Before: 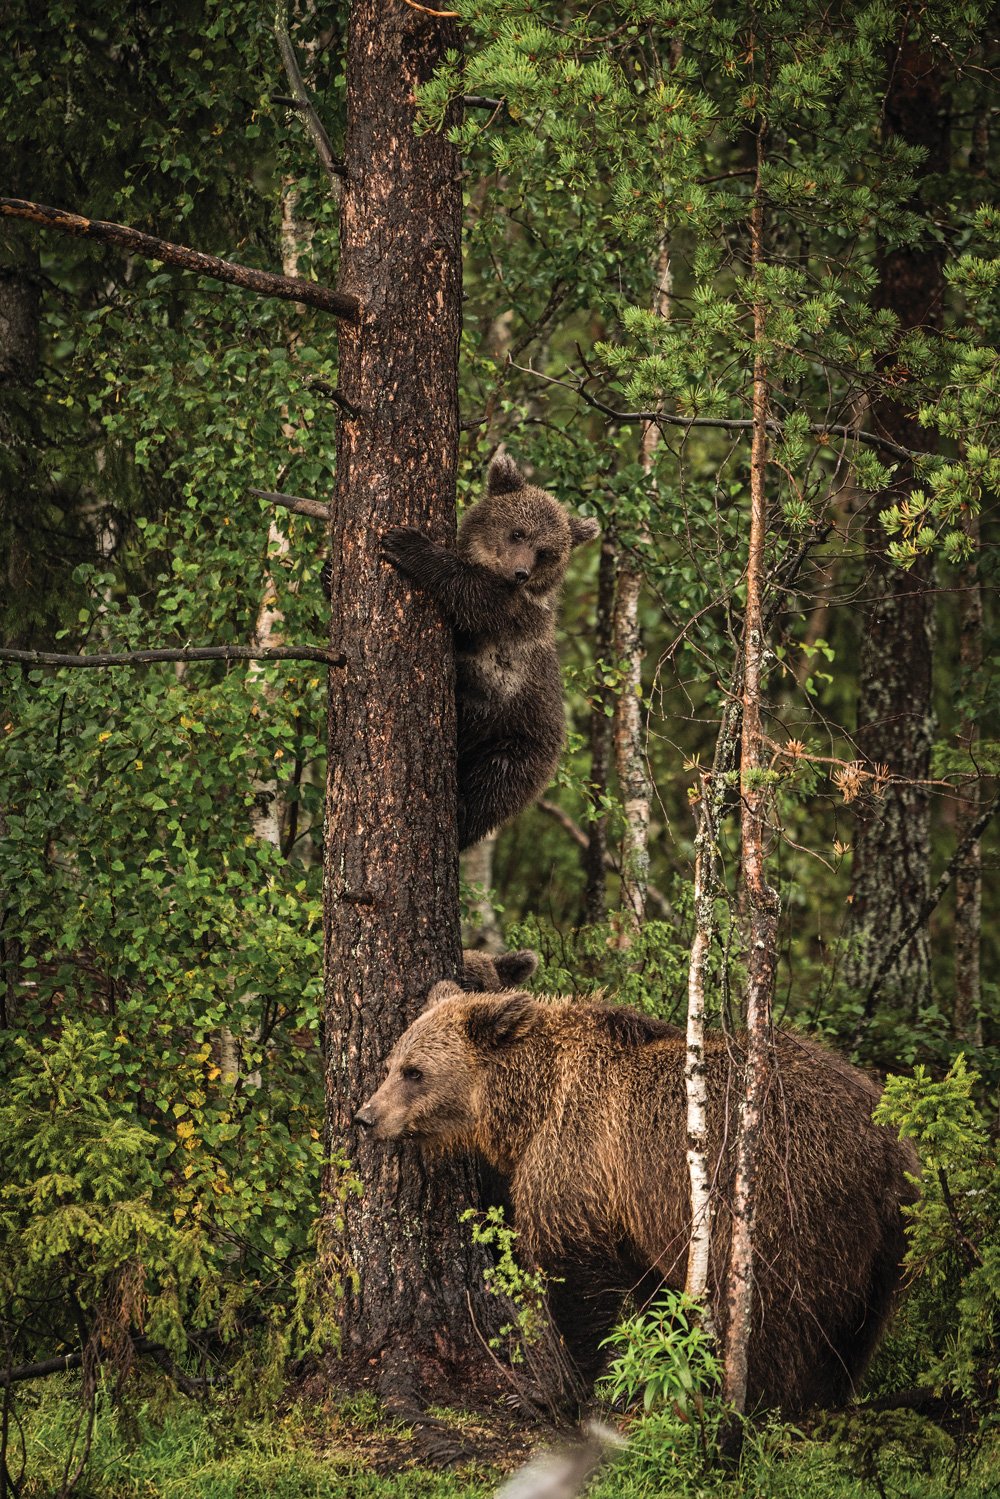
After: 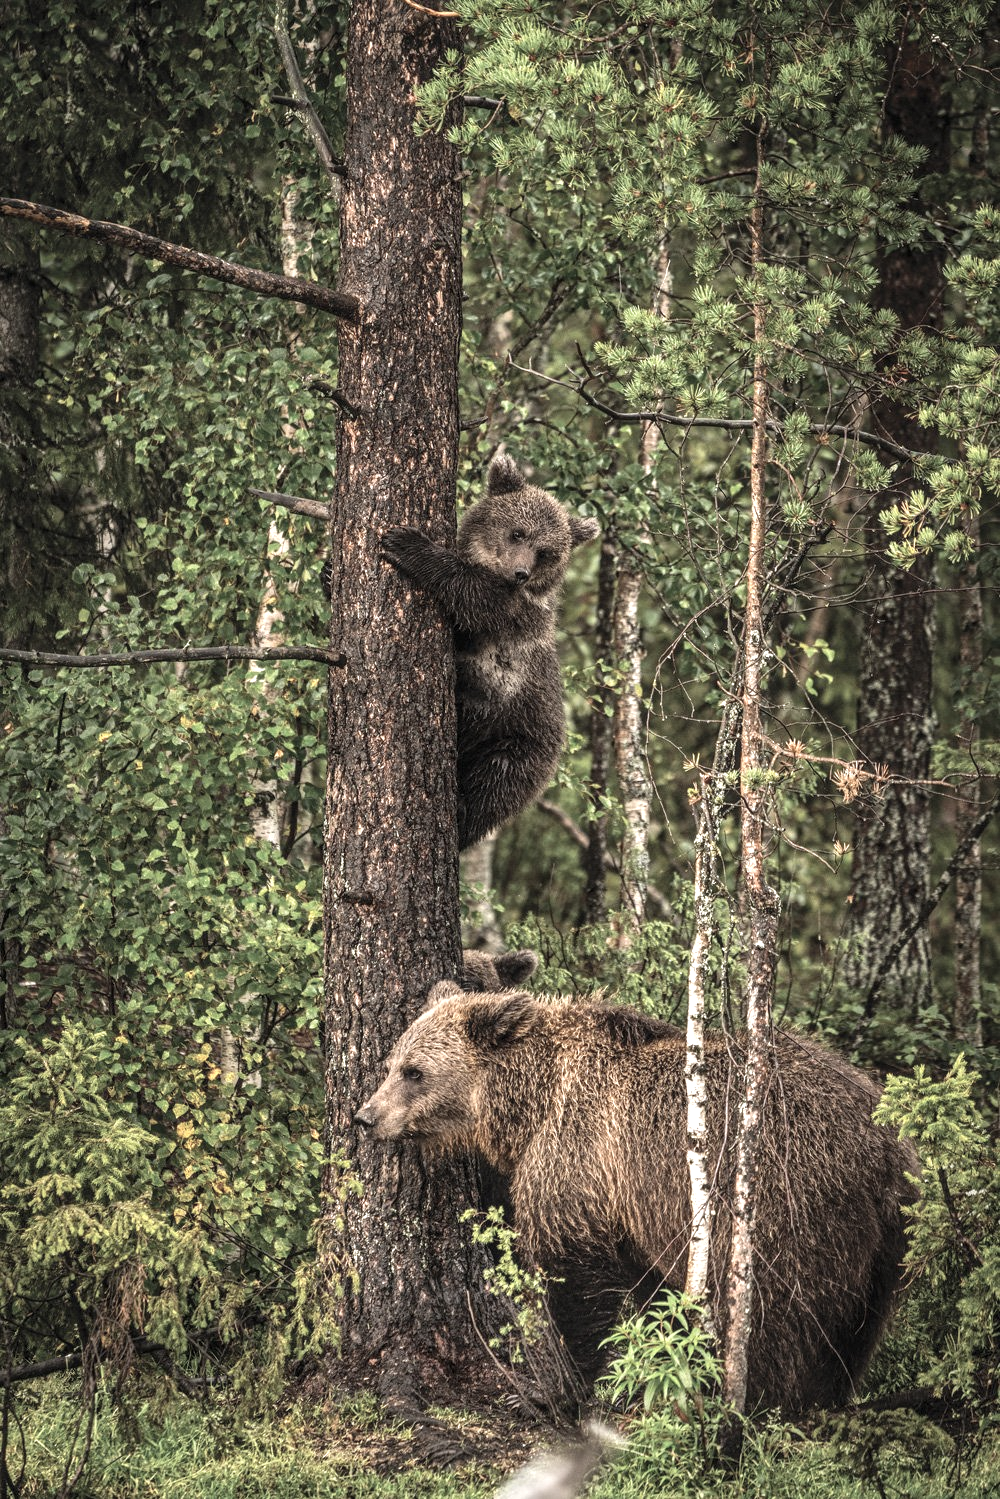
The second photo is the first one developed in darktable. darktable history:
exposure: exposure 0.747 EV, compensate exposure bias true, compensate highlight preservation false
local contrast: on, module defaults
contrast brightness saturation: contrast -0.055, saturation -0.413
